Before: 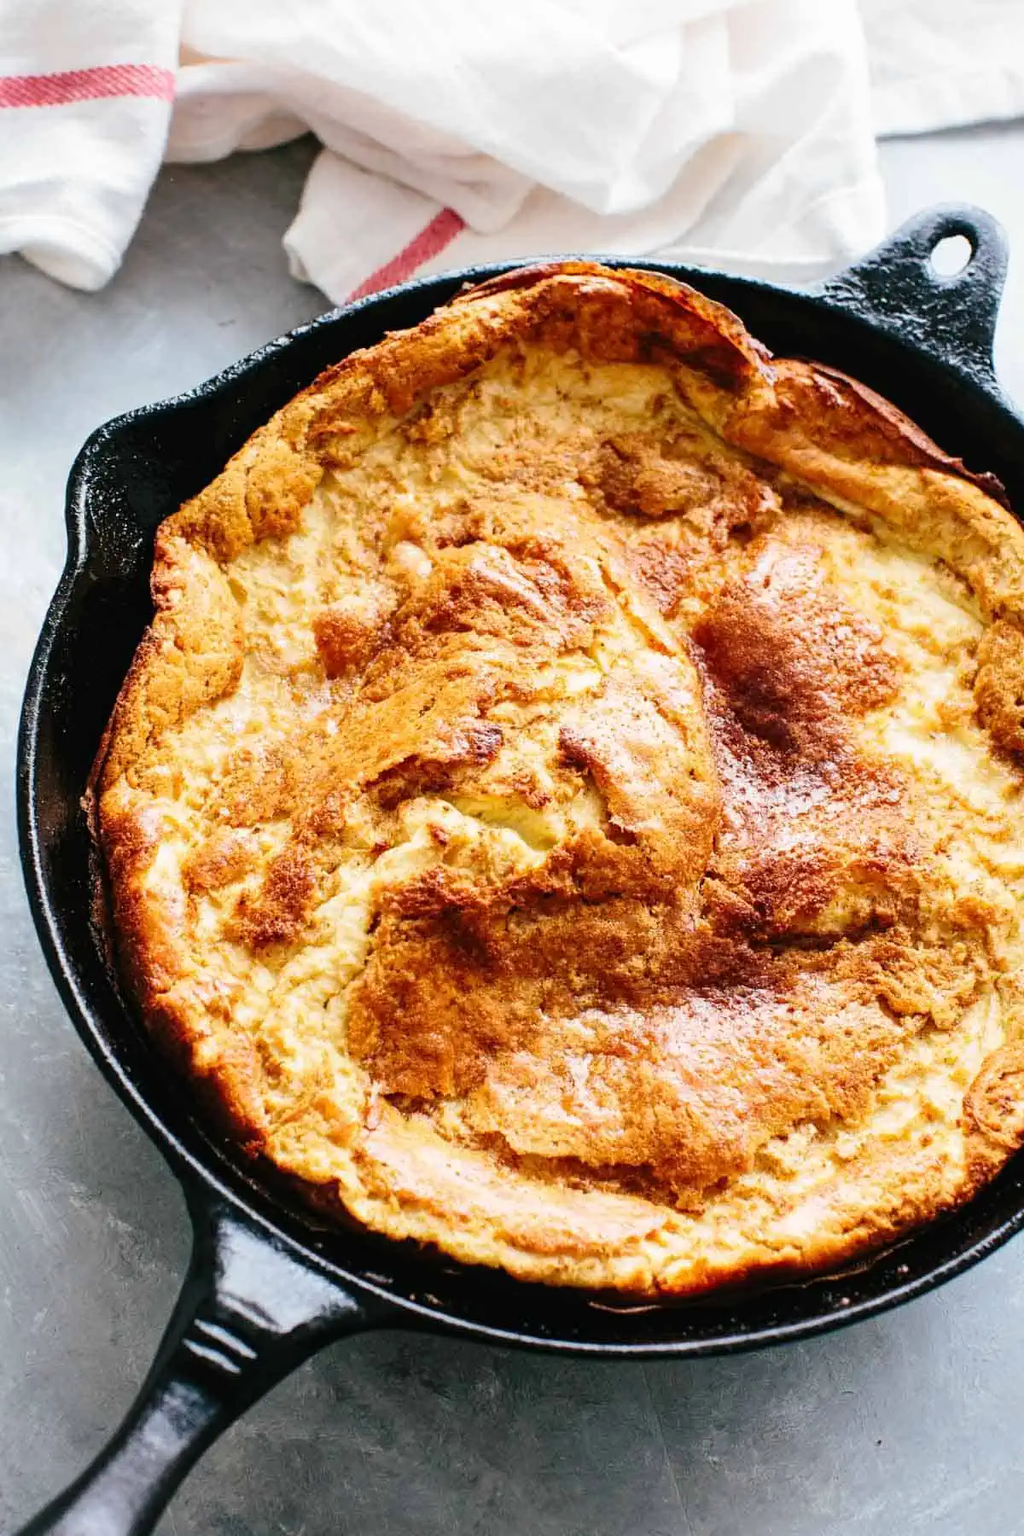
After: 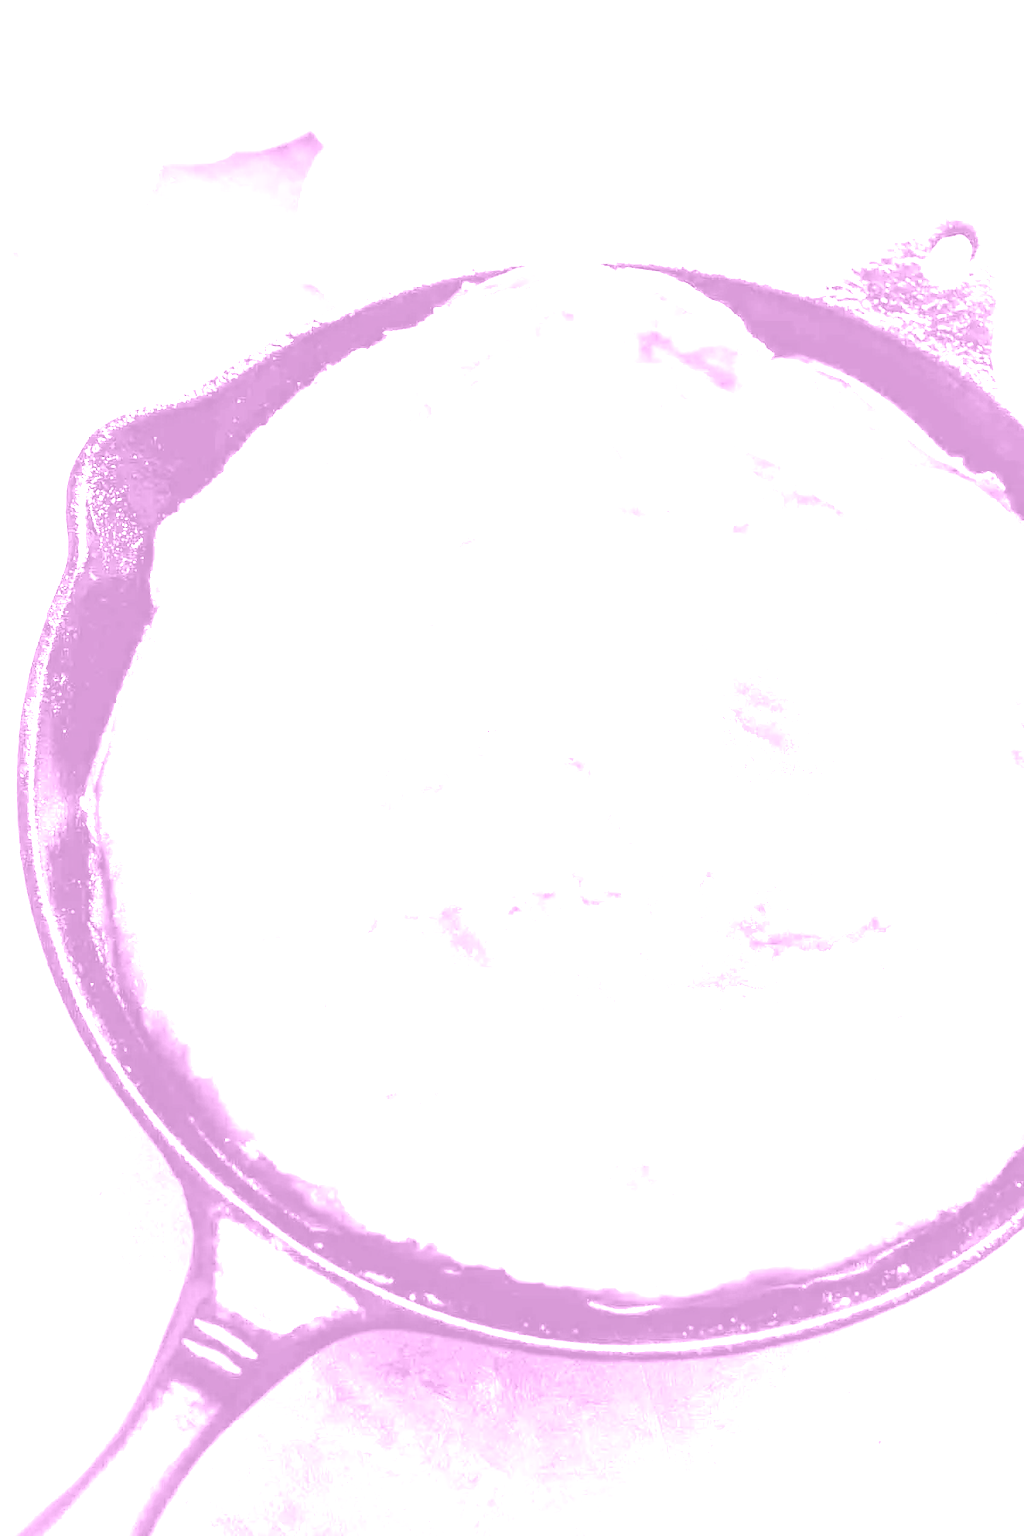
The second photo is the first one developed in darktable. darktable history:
white balance: red 8, blue 8
colorize: hue 331.2°, saturation 69%, source mix 30.28%, lightness 69.02%, version 1
color balance: lift [1.005, 0.99, 1.007, 1.01], gamma [1, 1.034, 1.032, 0.966], gain [0.873, 1.055, 1.067, 0.933]
